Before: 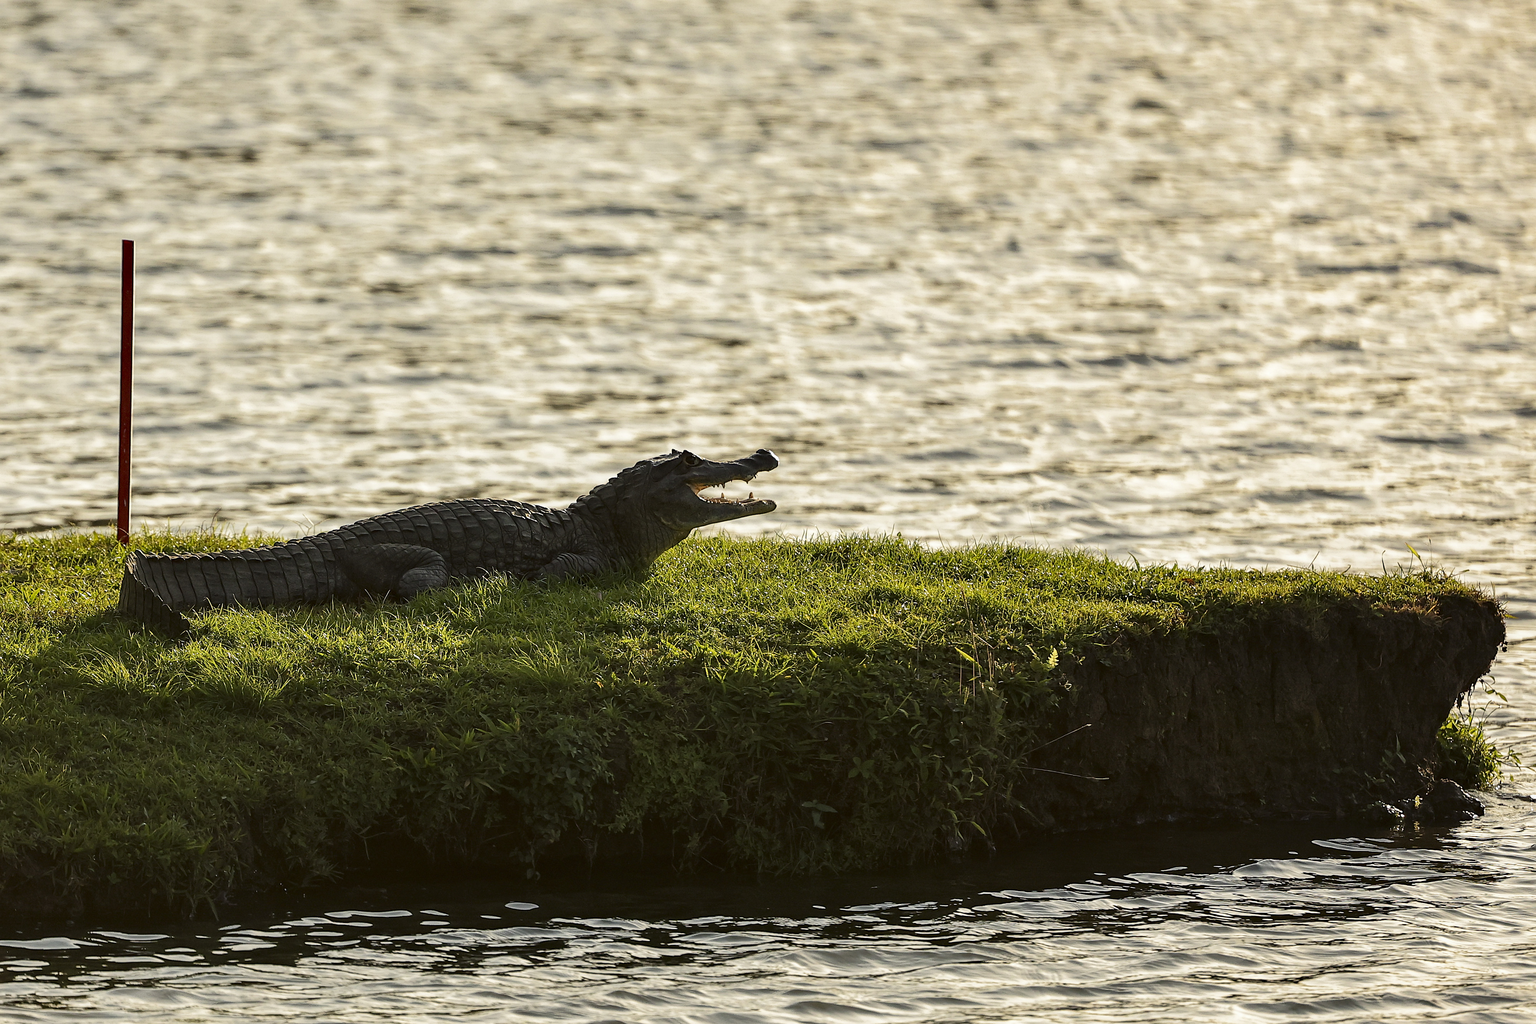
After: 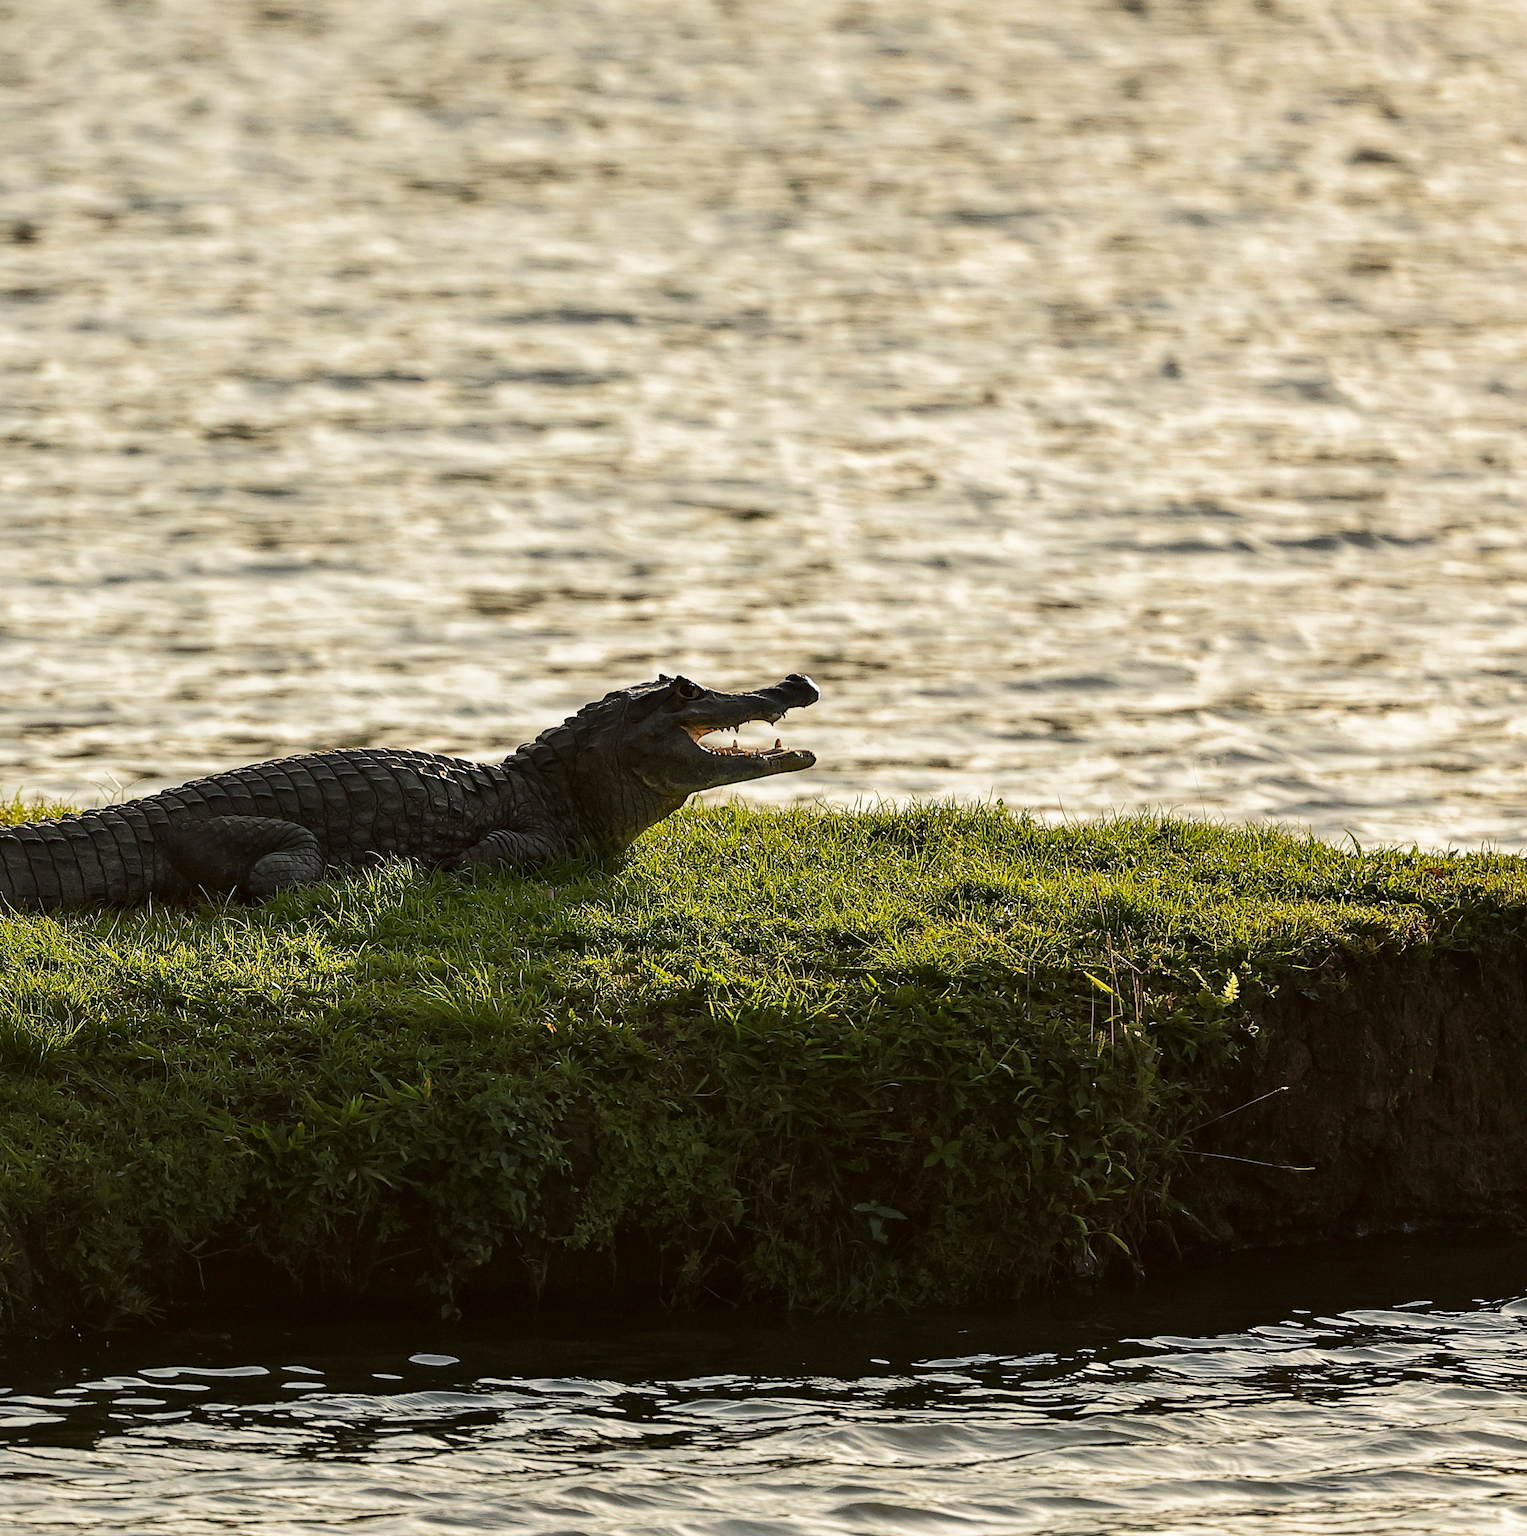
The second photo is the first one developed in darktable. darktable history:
crop and rotate: left 15.173%, right 18.506%
